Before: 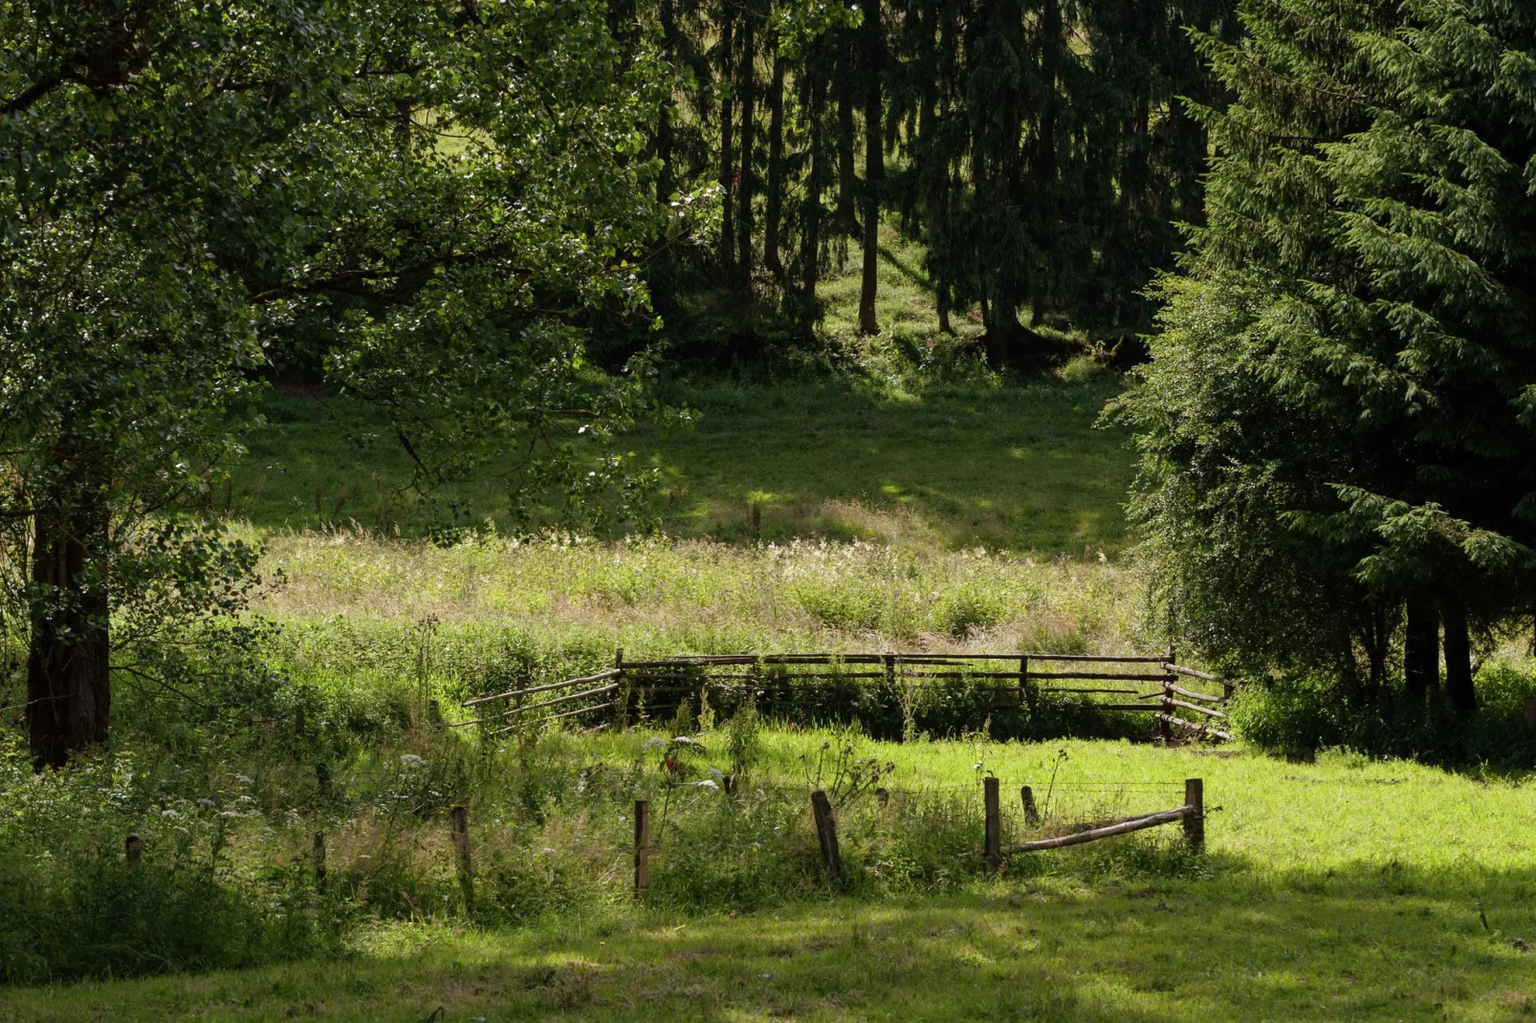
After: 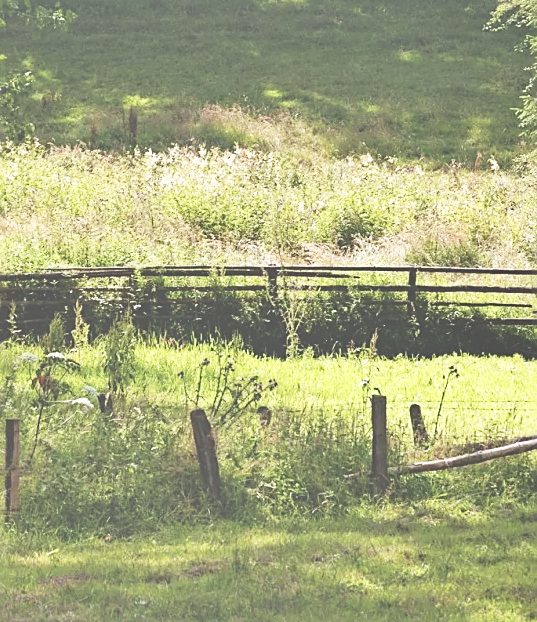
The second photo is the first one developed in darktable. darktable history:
sharpen: on, module defaults
haze removal: compatibility mode true, adaptive false
crop: left 40.986%, top 39.085%, right 25.544%, bottom 2.756%
shadows and highlights: low approximation 0.01, soften with gaussian
color correction: highlights b* -0.019, saturation 1.06
base curve: curves: ch0 [(0, 0) (0.028, 0.03) (0.121, 0.232) (0.46, 0.748) (0.859, 0.968) (1, 1)], preserve colors none
exposure: black level correction -0.07, exposure 0.502 EV, compensate highlight preservation false
